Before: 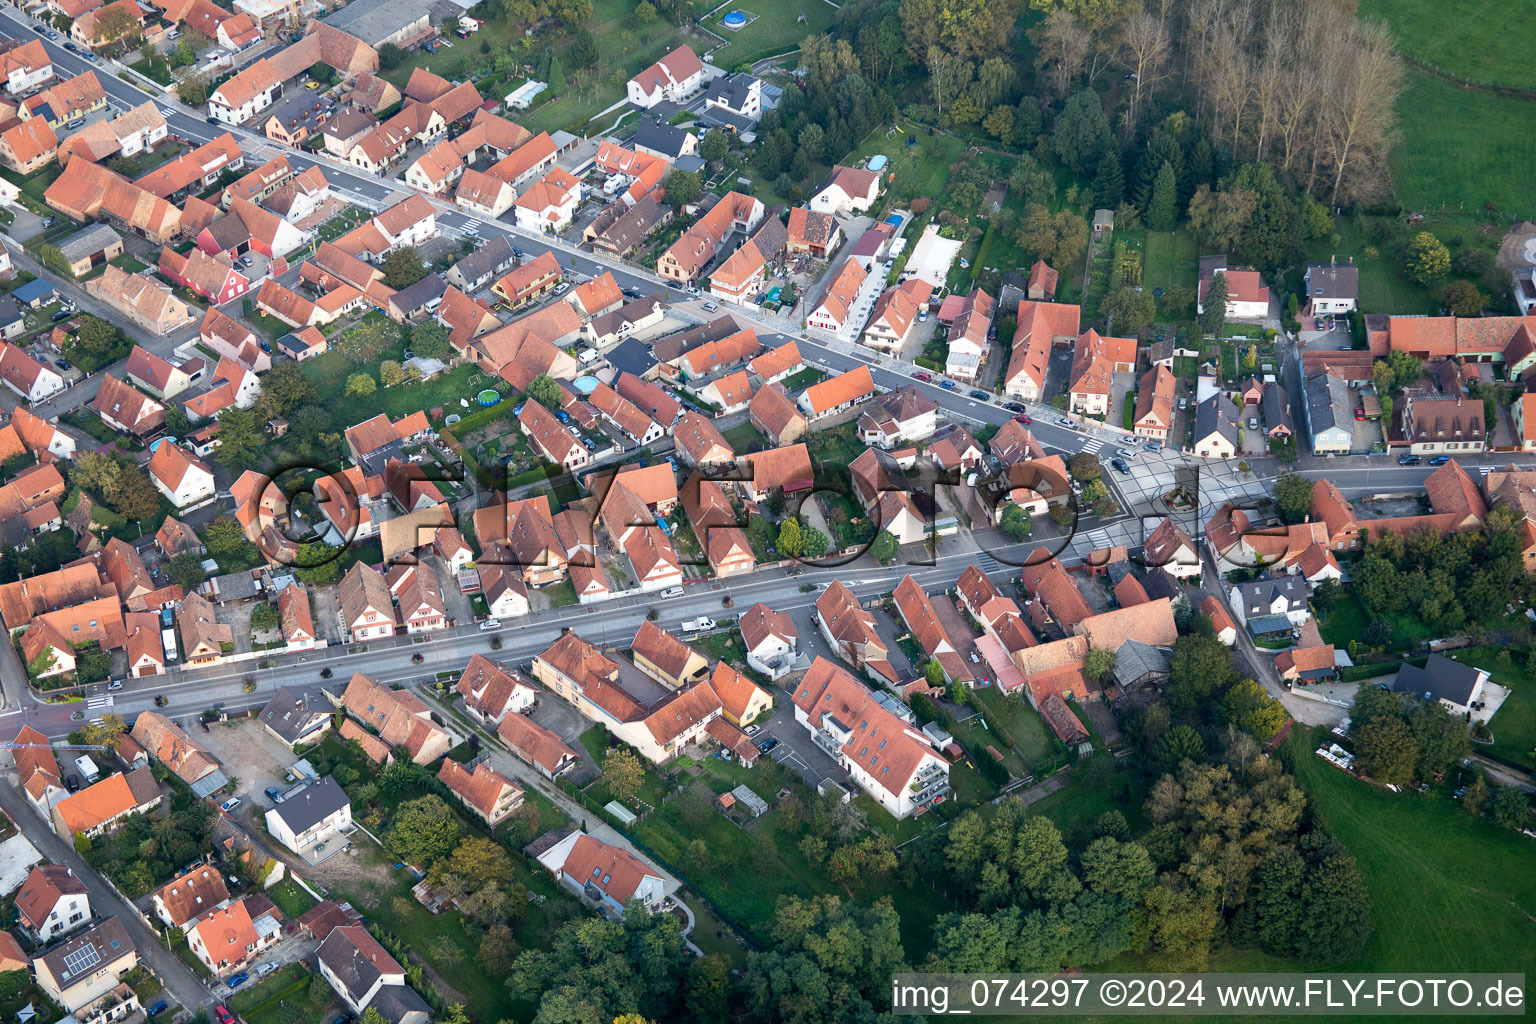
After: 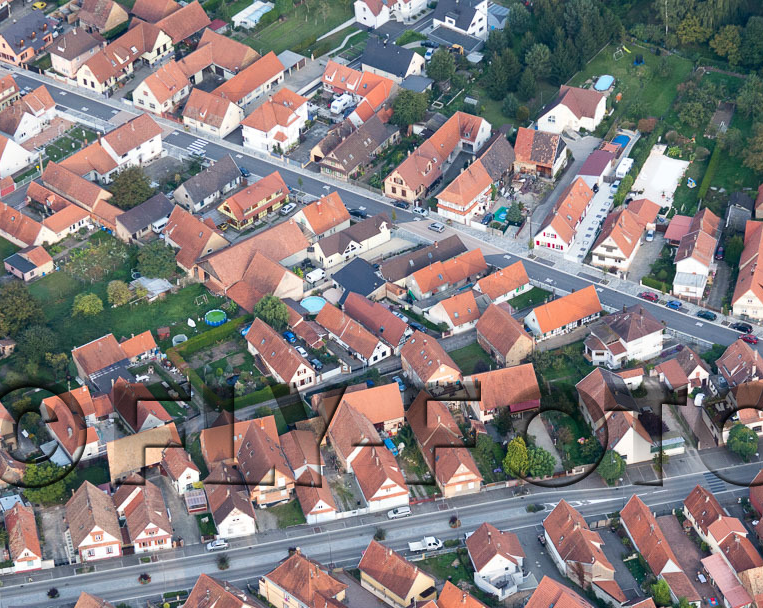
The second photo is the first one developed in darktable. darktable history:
crop: left 17.785%, top 7.893%, right 32.506%, bottom 32.701%
